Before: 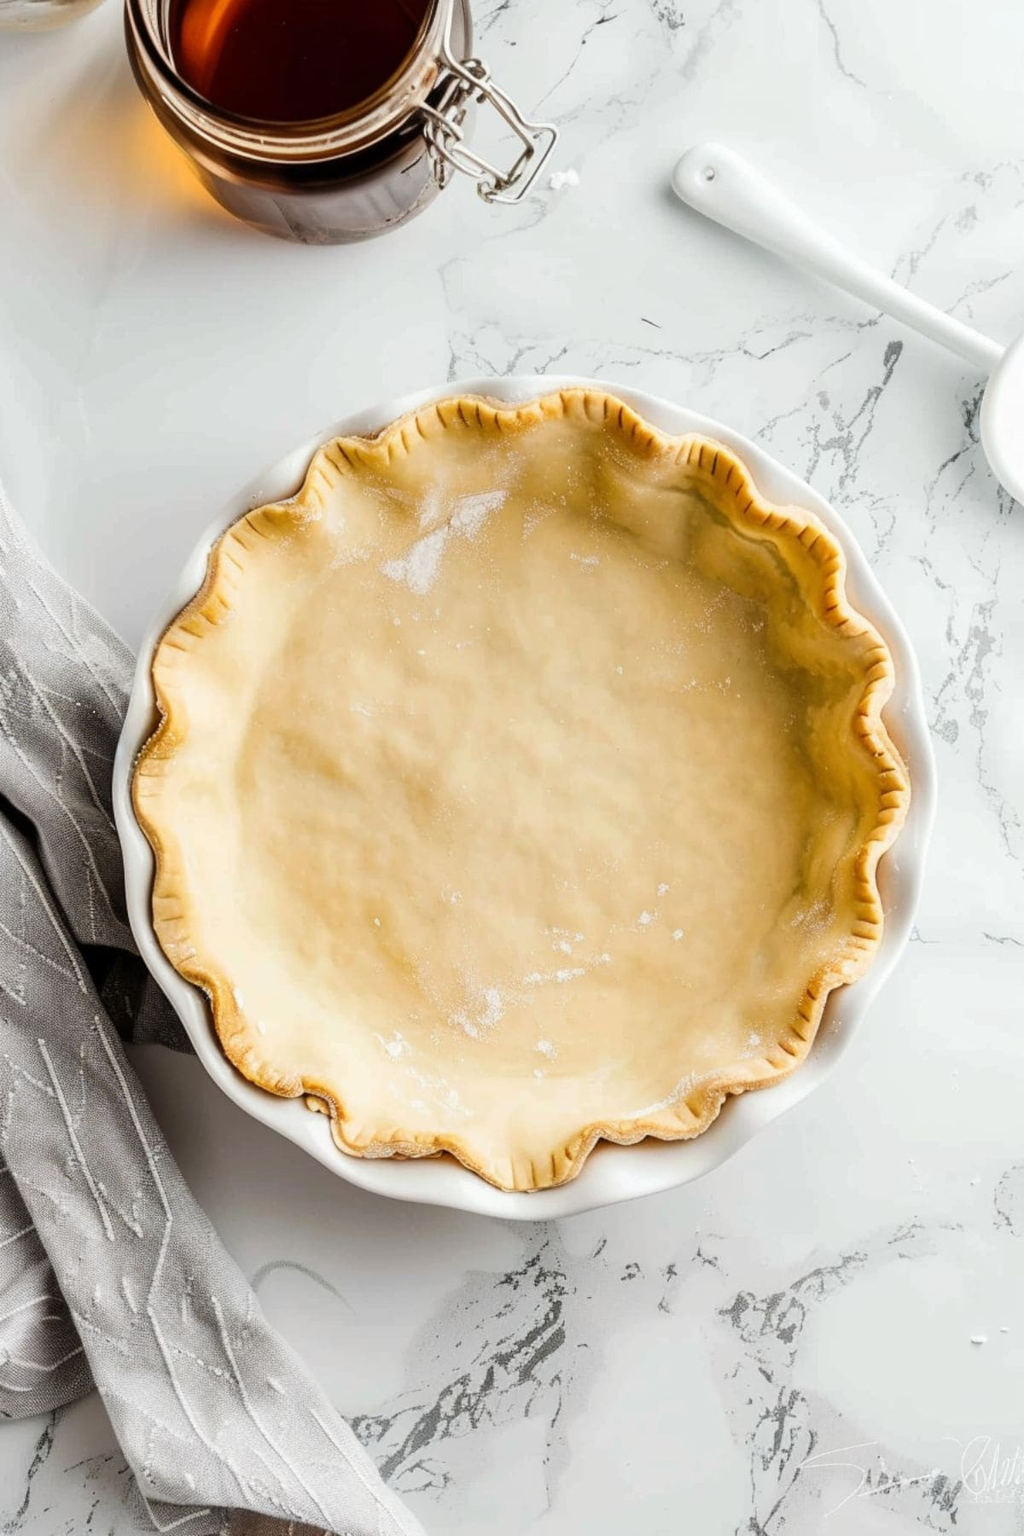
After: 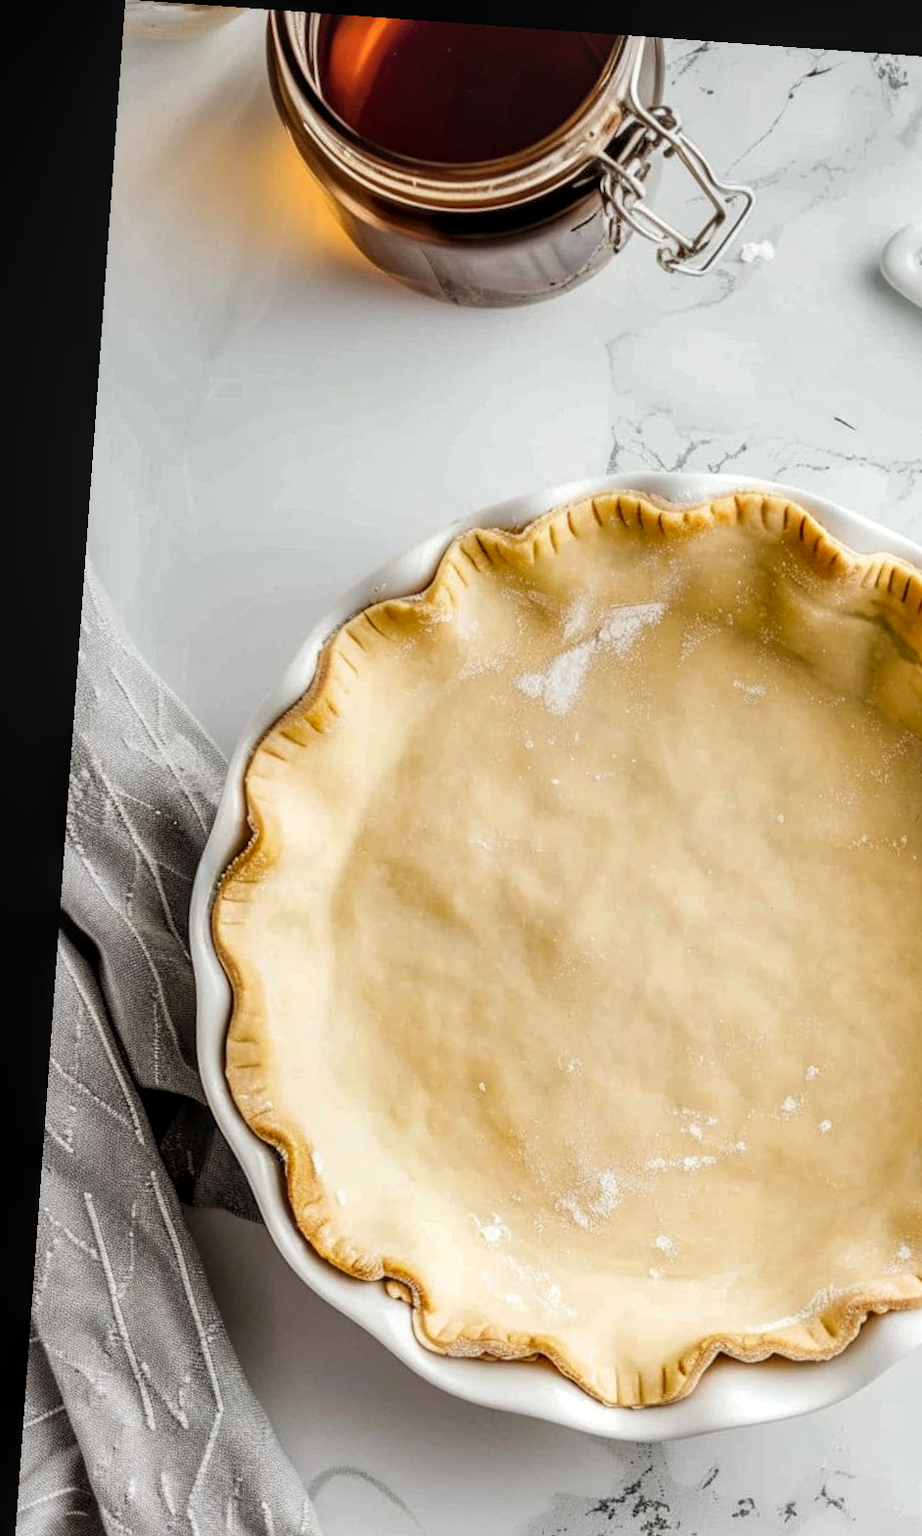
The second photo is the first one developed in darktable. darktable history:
crop: right 28.885%, bottom 16.626%
rotate and perspective: rotation 4.1°, automatic cropping off
shadows and highlights: shadows 25, highlights -25
local contrast: detail 130%
